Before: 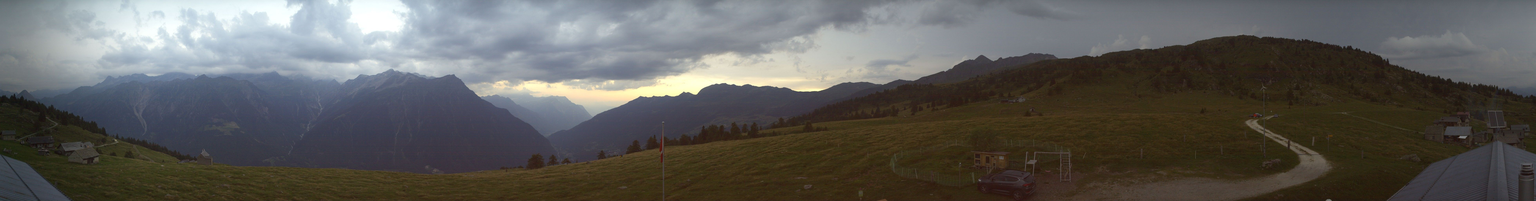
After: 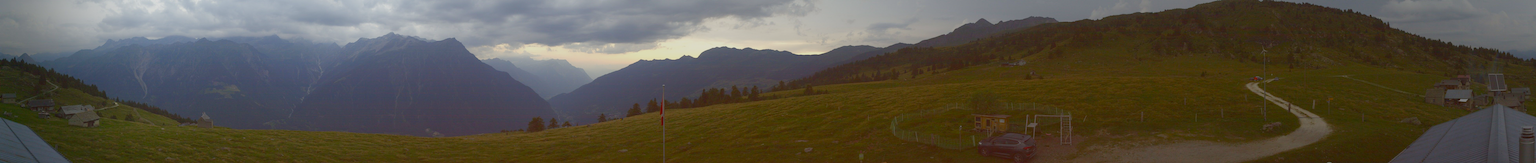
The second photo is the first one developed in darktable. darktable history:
crop and rotate: top 18.507%
color balance rgb: shadows lift › chroma 1%, shadows lift › hue 113°, highlights gain › chroma 0.2%, highlights gain › hue 333°, perceptual saturation grading › global saturation 20%, perceptual saturation grading › highlights -50%, perceptual saturation grading › shadows 25%, contrast -20%
